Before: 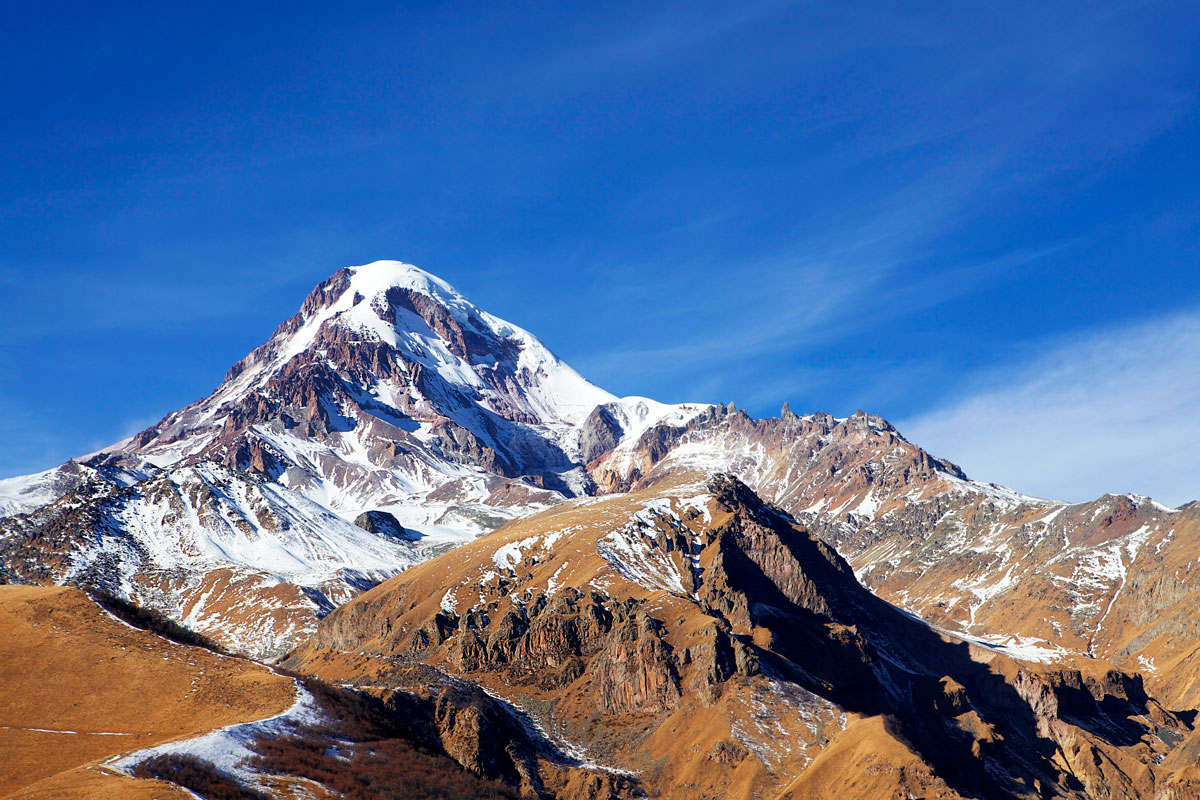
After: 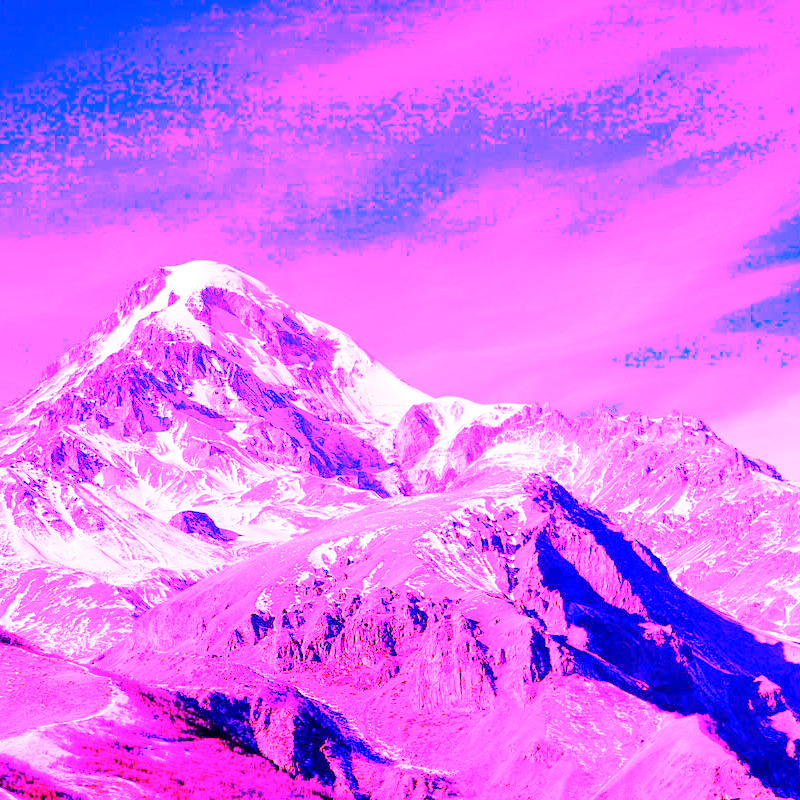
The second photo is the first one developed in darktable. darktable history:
white balance: red 8, blue 8
crop and rotate: left 15.446%, right 17.836%
